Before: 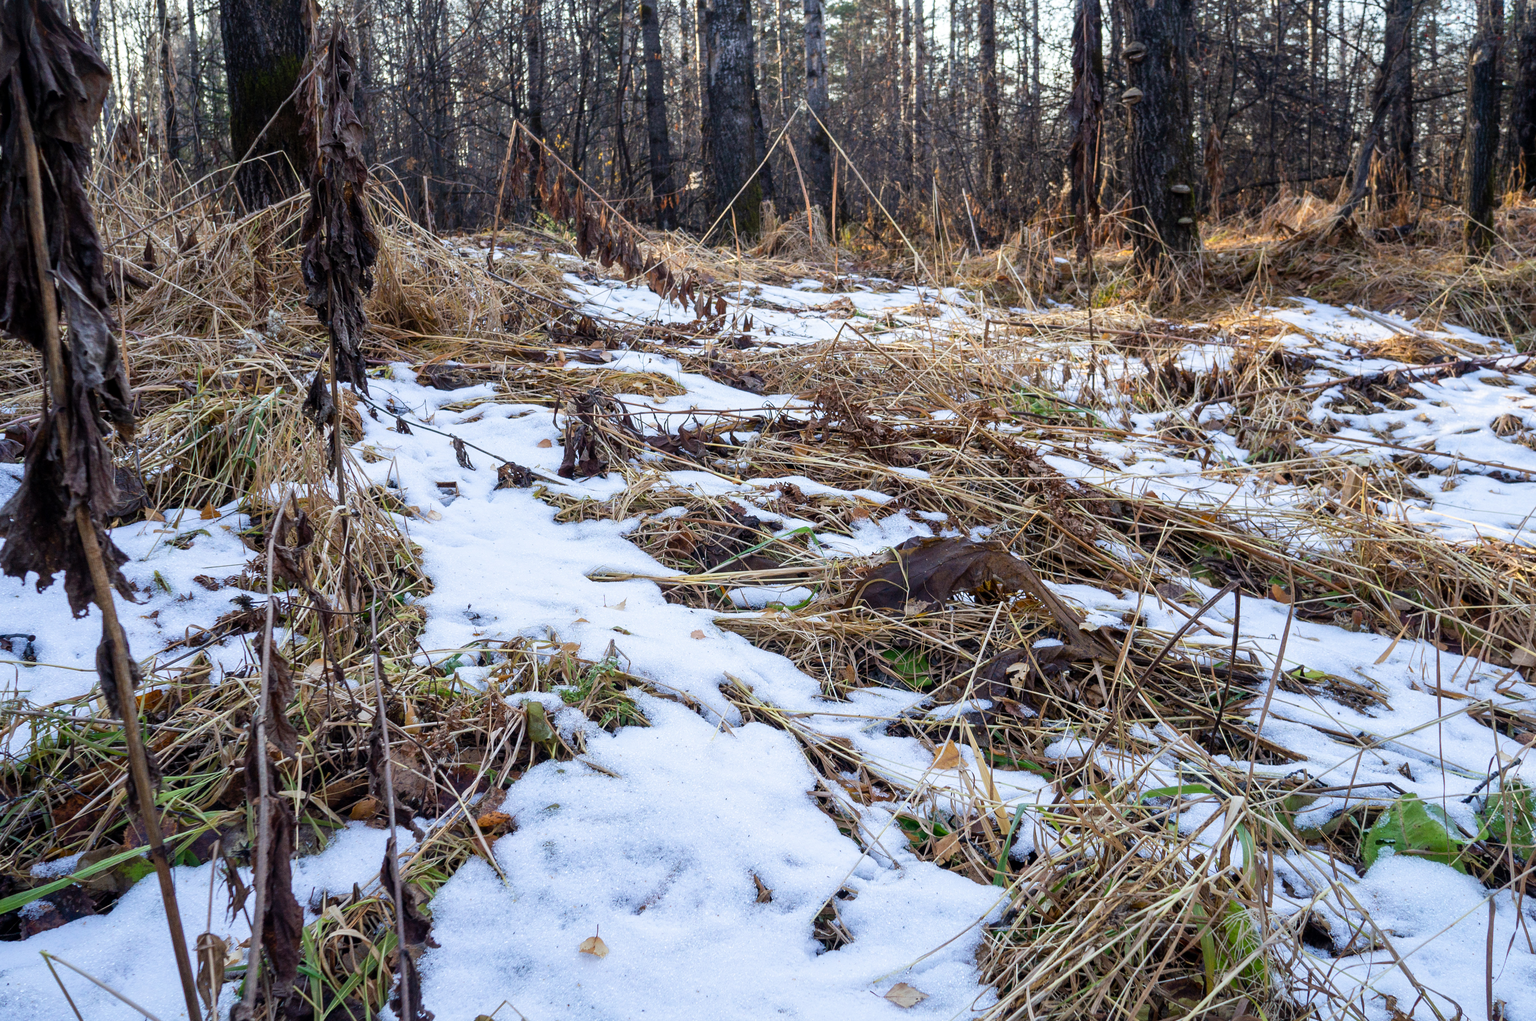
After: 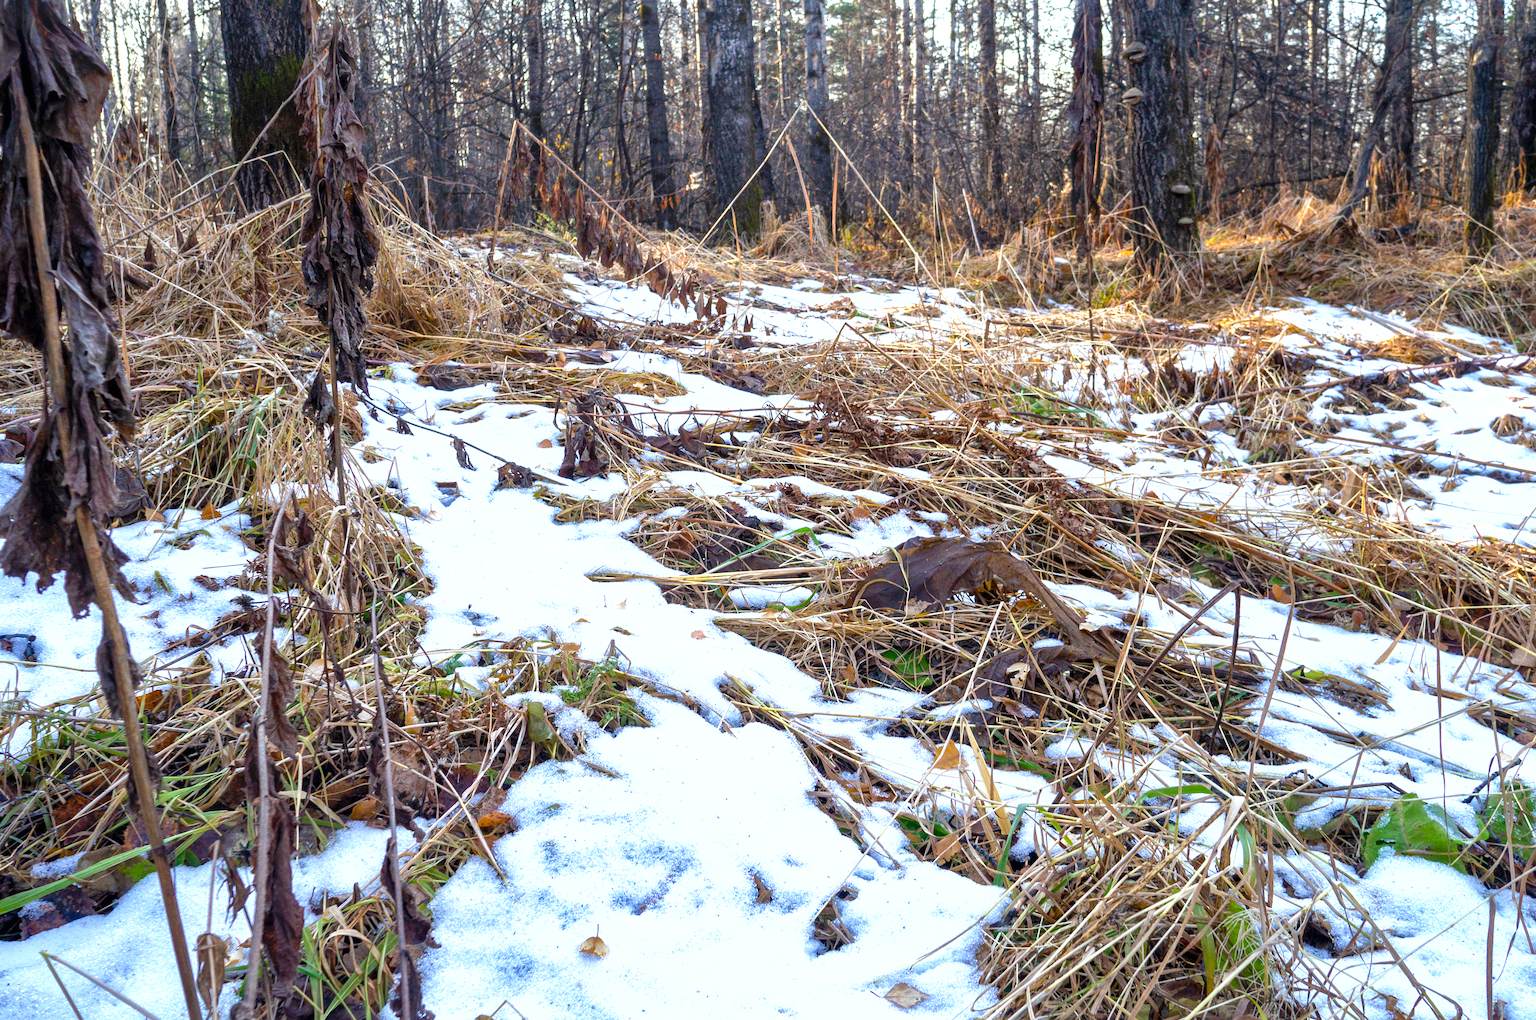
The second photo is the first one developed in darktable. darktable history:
exposure: black level correction 0, exposure 0.7 EV, compensate exposure bias true, compensate highlight preservation false
color balance rgb: perceptual saturation grading › global saturation 8.89%, saturation formula JzAzBz (2021)
shadows and highlights: on, module defaults
